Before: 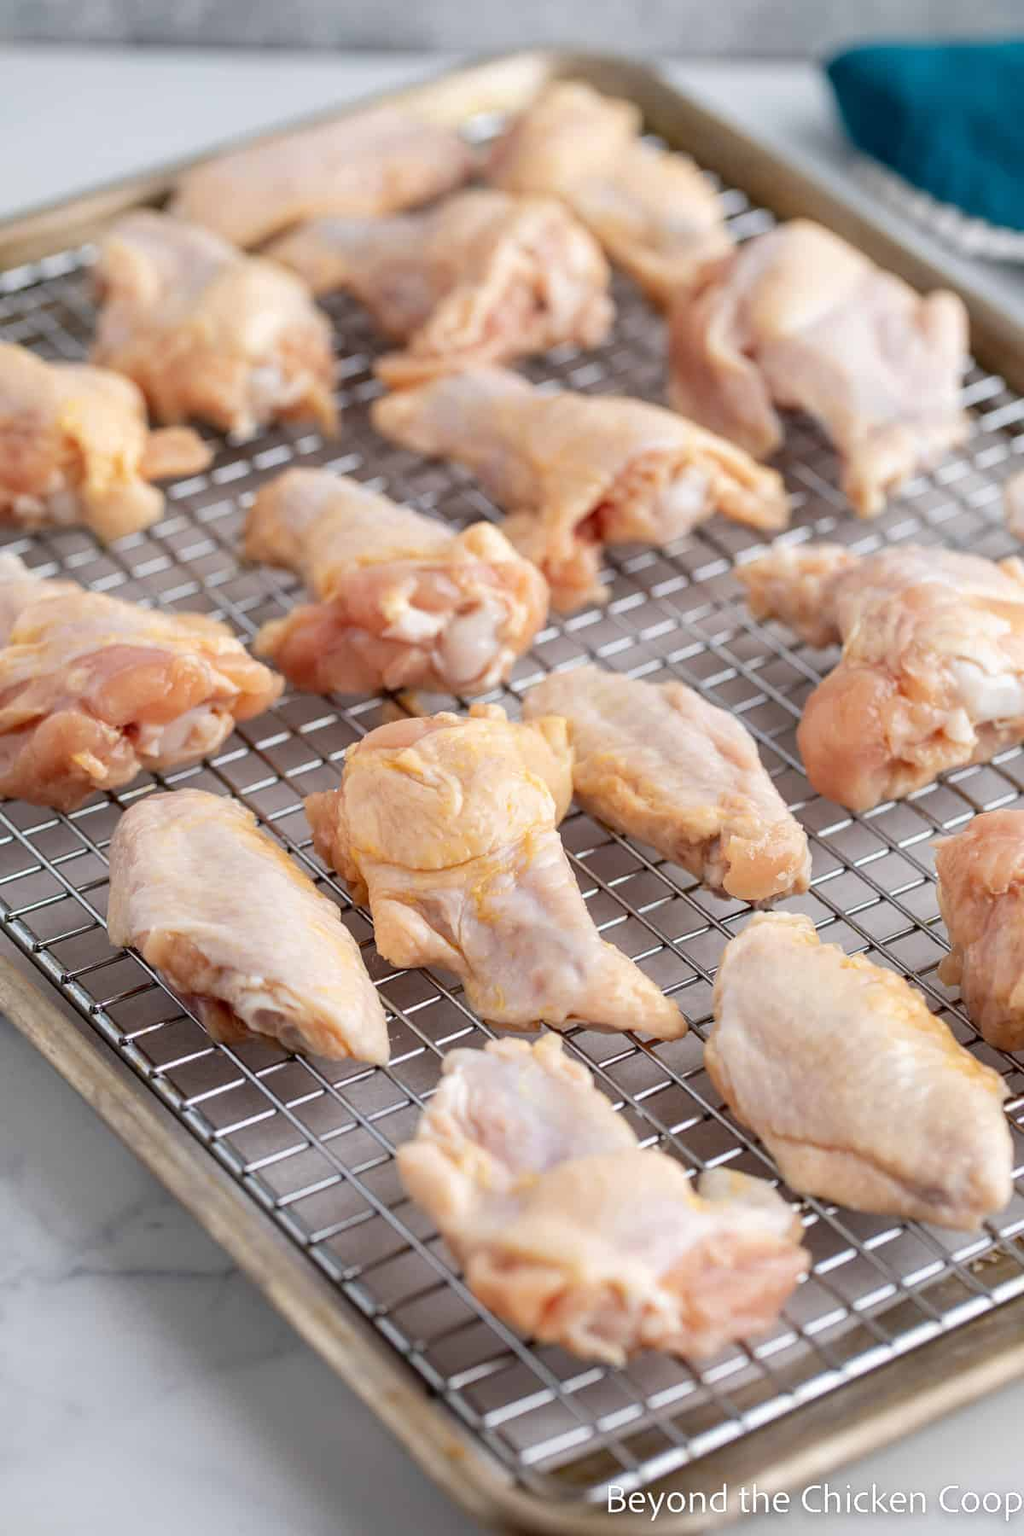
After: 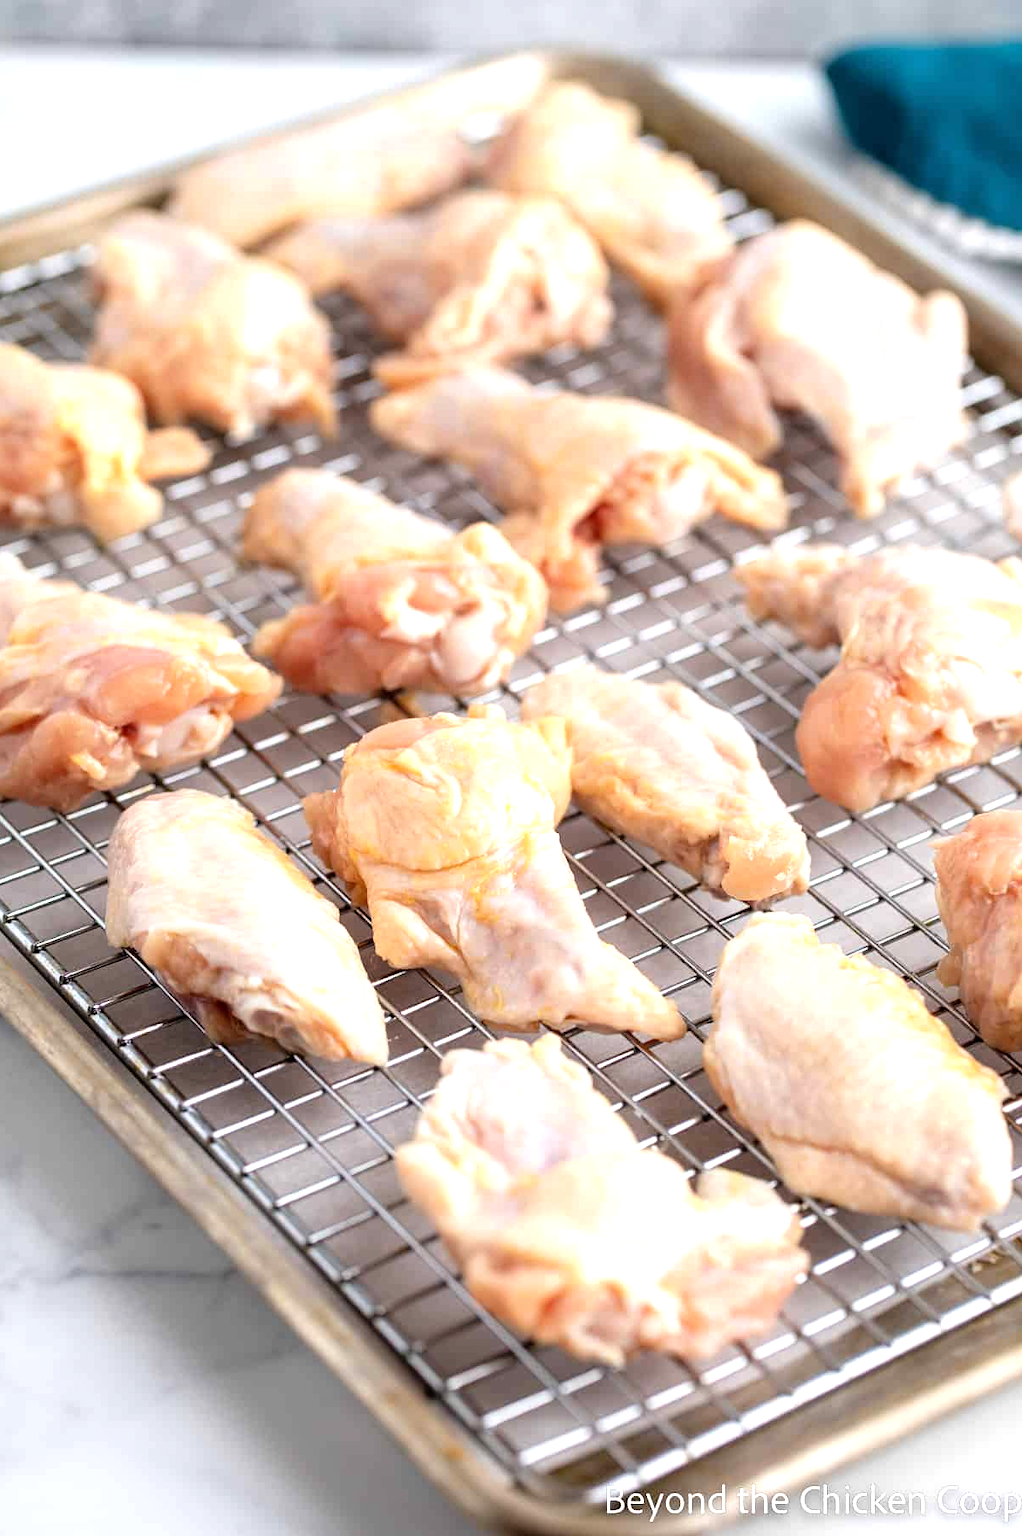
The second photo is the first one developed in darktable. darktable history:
tone equalizer: -8 EV -0.789 EV, -7 EV -0.739 EV, -6 EV -0.638 EV, -5 EV -0.409 EV, -3 EV 0.388 EV, -2 EV 0.6 EV, -1 EV 0.696 EV, +0 EV 0.762 EV, mask exposure compensation -0.503 EV
crop and rotate: left 0.17%, bottom 0.002%
